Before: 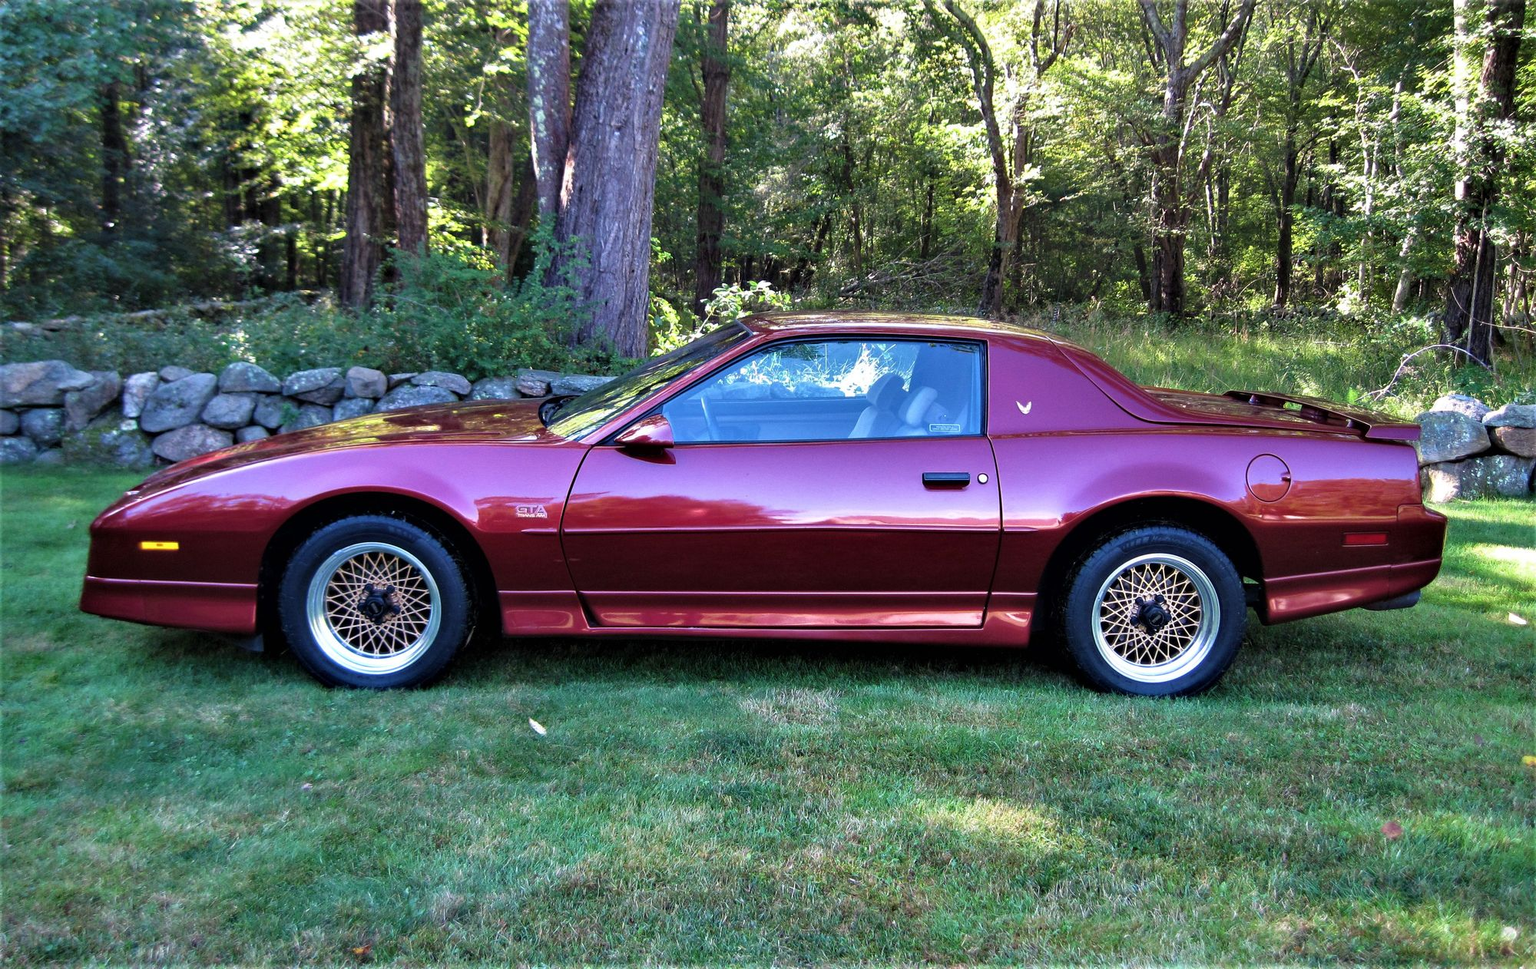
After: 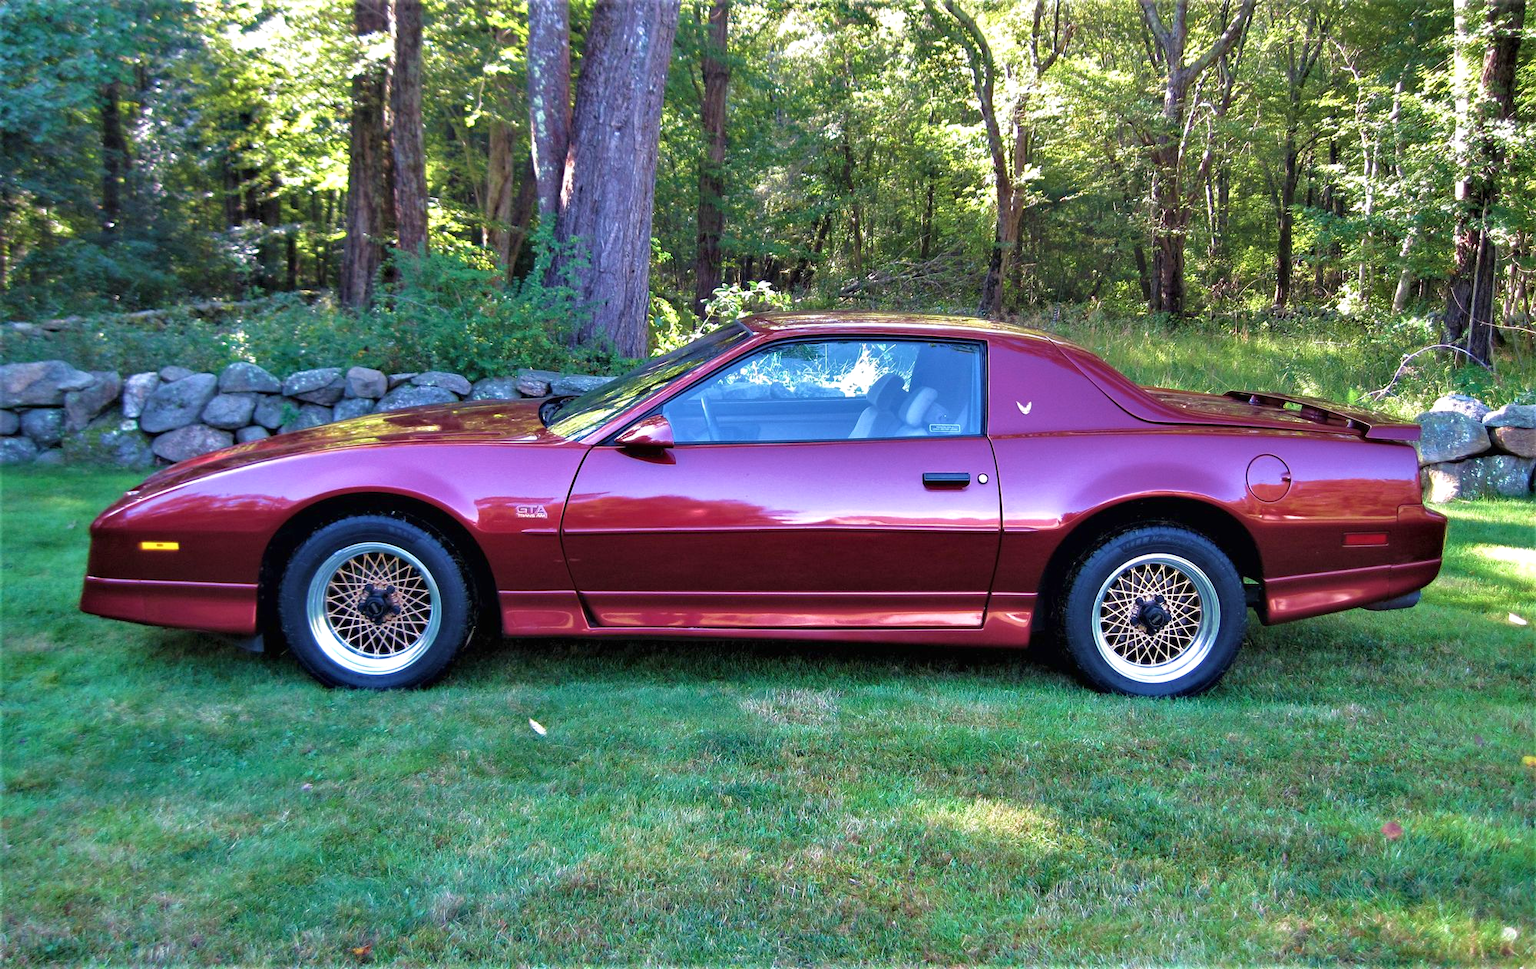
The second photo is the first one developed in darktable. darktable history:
tone equalizer: -8 EV 0.25 EV, -7 EV 0.417 EV, -6 EV 0.417 EV, -5 EV 0.25 EV, -3 EV -0.25 EV, -2 EV -0.417 EV, -1 EV -0.417 EV, +0 EV -0.25 EV, edges refinement/feathering 500, mask exposure compensation -1.57 EV, preserve details guided filter
exposure: black level correction 0, exposure 0.5 EV, compensate highlight preservation false
velvia: on, module defaults
